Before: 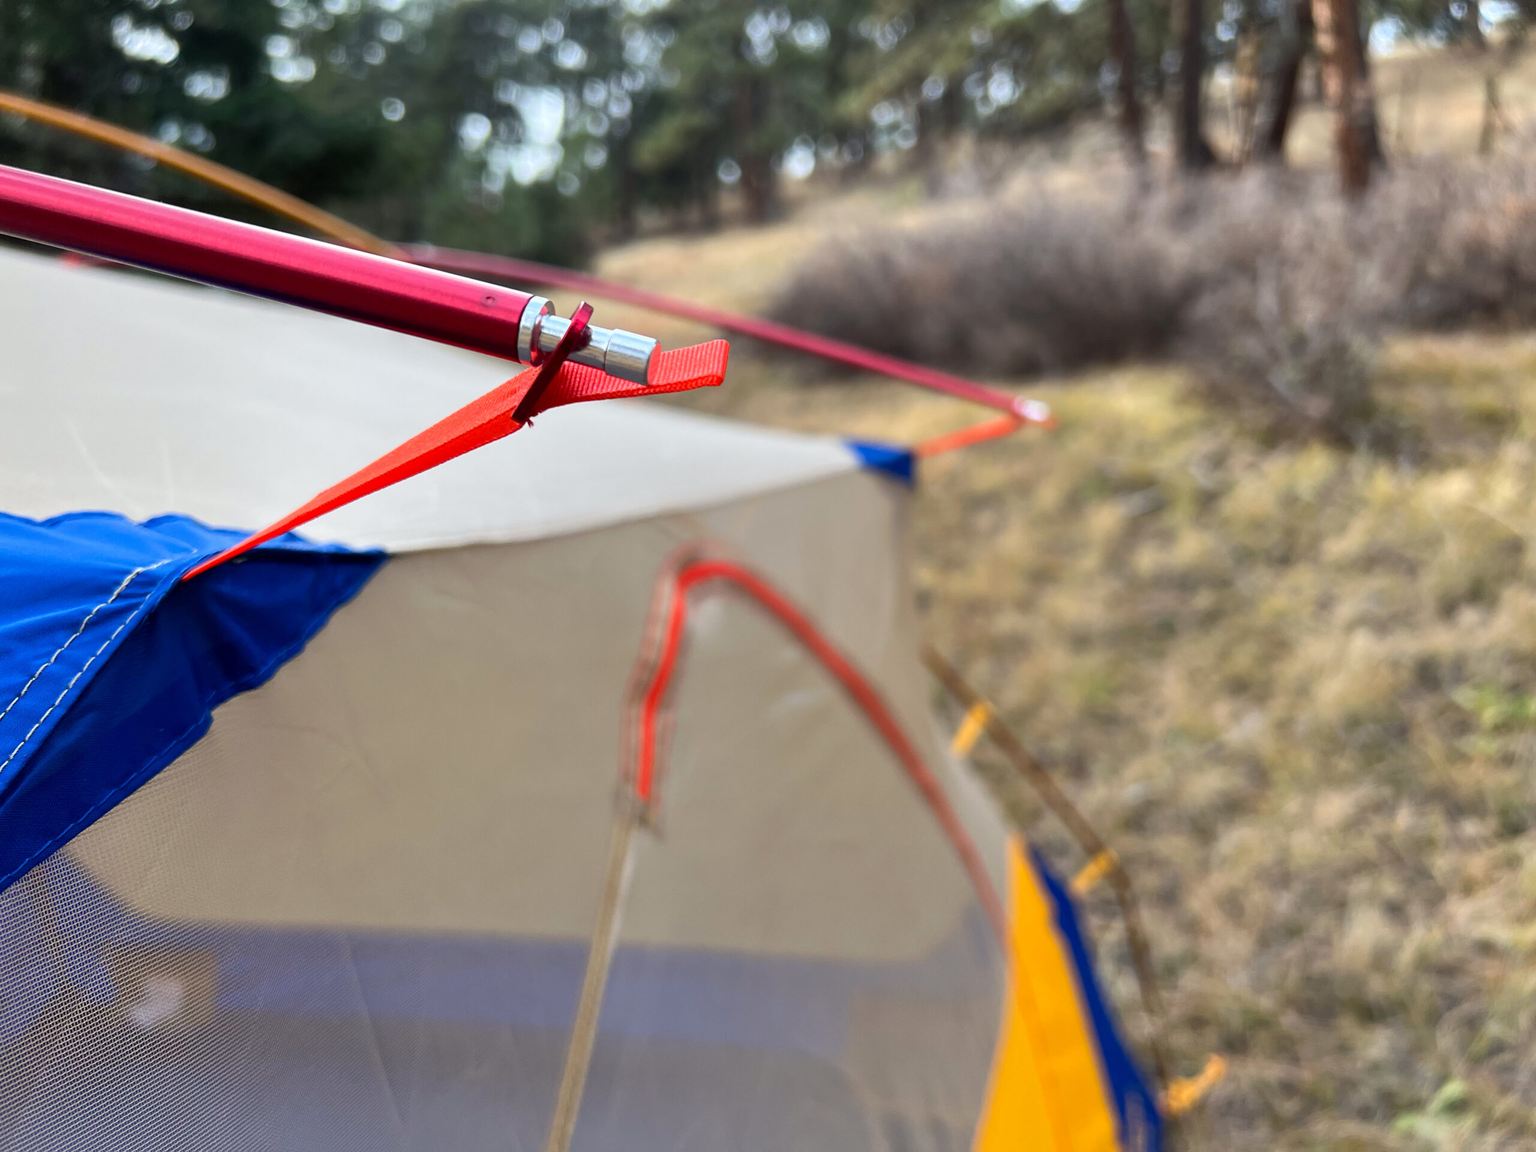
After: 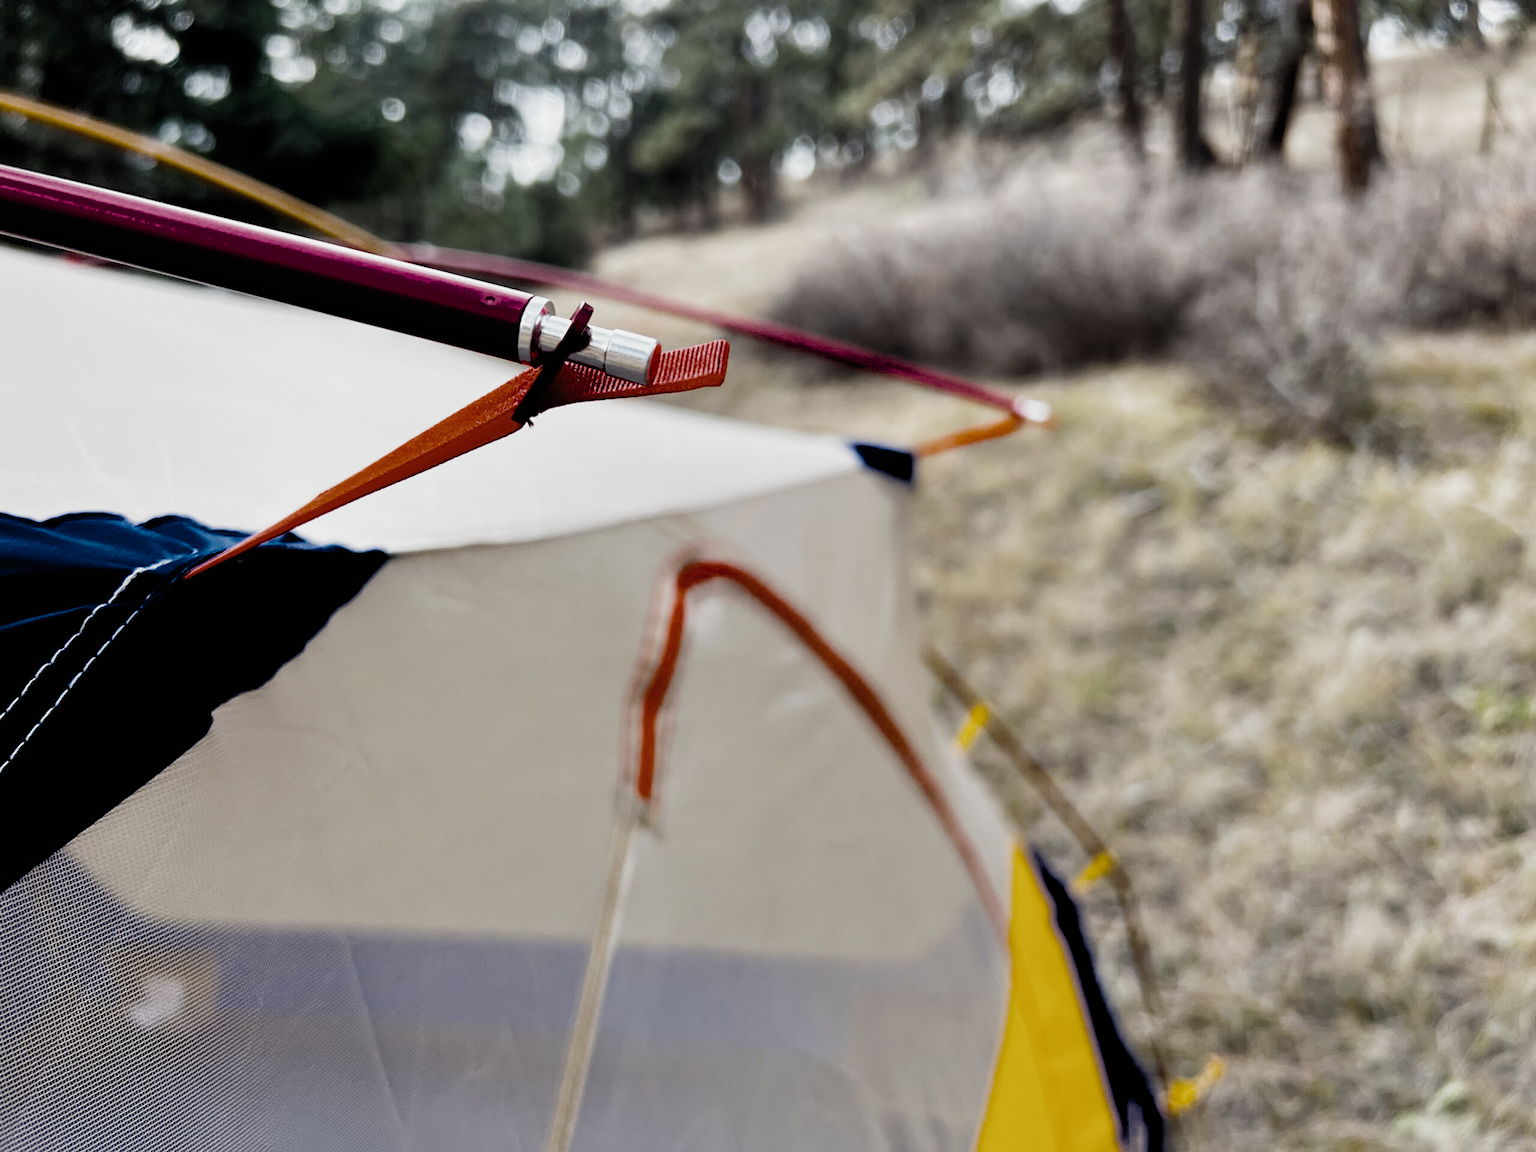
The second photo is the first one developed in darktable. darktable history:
color balance rgb: perceptual saturation grading › global saturation 24.965%, perceptual brilliance grading › global brilliance 17.341%, global vibrance 7.434%, saturation formula JzAzBz (2021)
filmic rgb: black relative exposure -5.02 EV, white relative exposure 3.2 EV, threshold 5.95 EV, hardness 3.46, contrast 1.194, highlights saturation mix -28.67%, preserve chrominance no, color science v4 (2020), iterations of high-quality reconstruction 10, contrast in shadows soft, contrast in highlights soft, enable highlight reconstruction true
